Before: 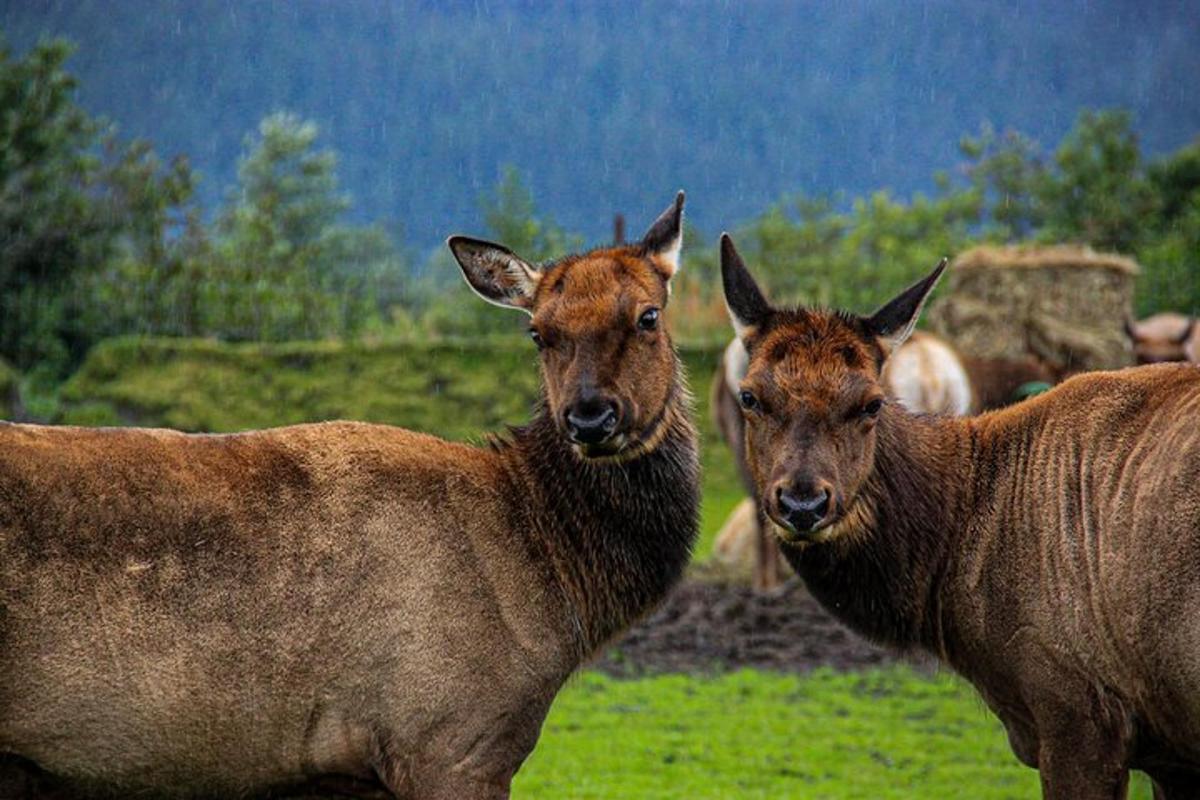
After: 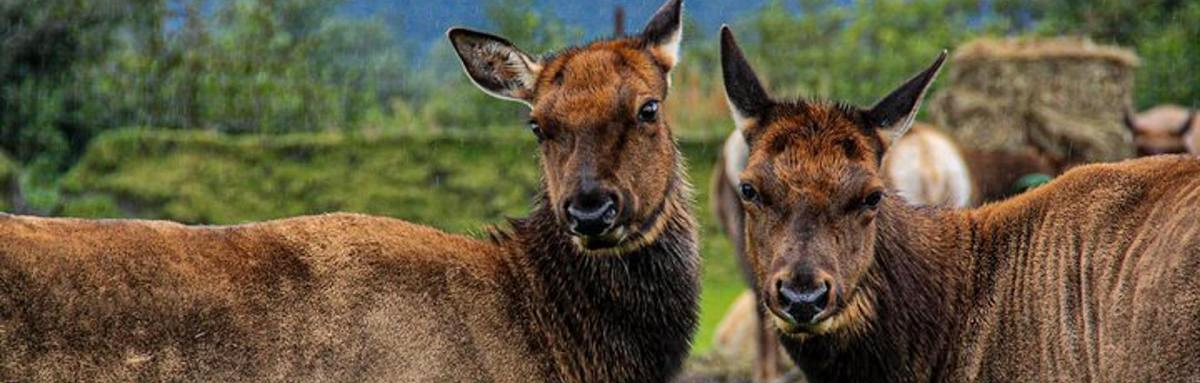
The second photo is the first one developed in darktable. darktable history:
local contrast: mode bilateral grid, contrast 15, coarseness 36, detail 105%, midtone range 0.2
crop and rotate: top 26.164%, bottom 25.842%
shadows and highlights: soften with gaussian
